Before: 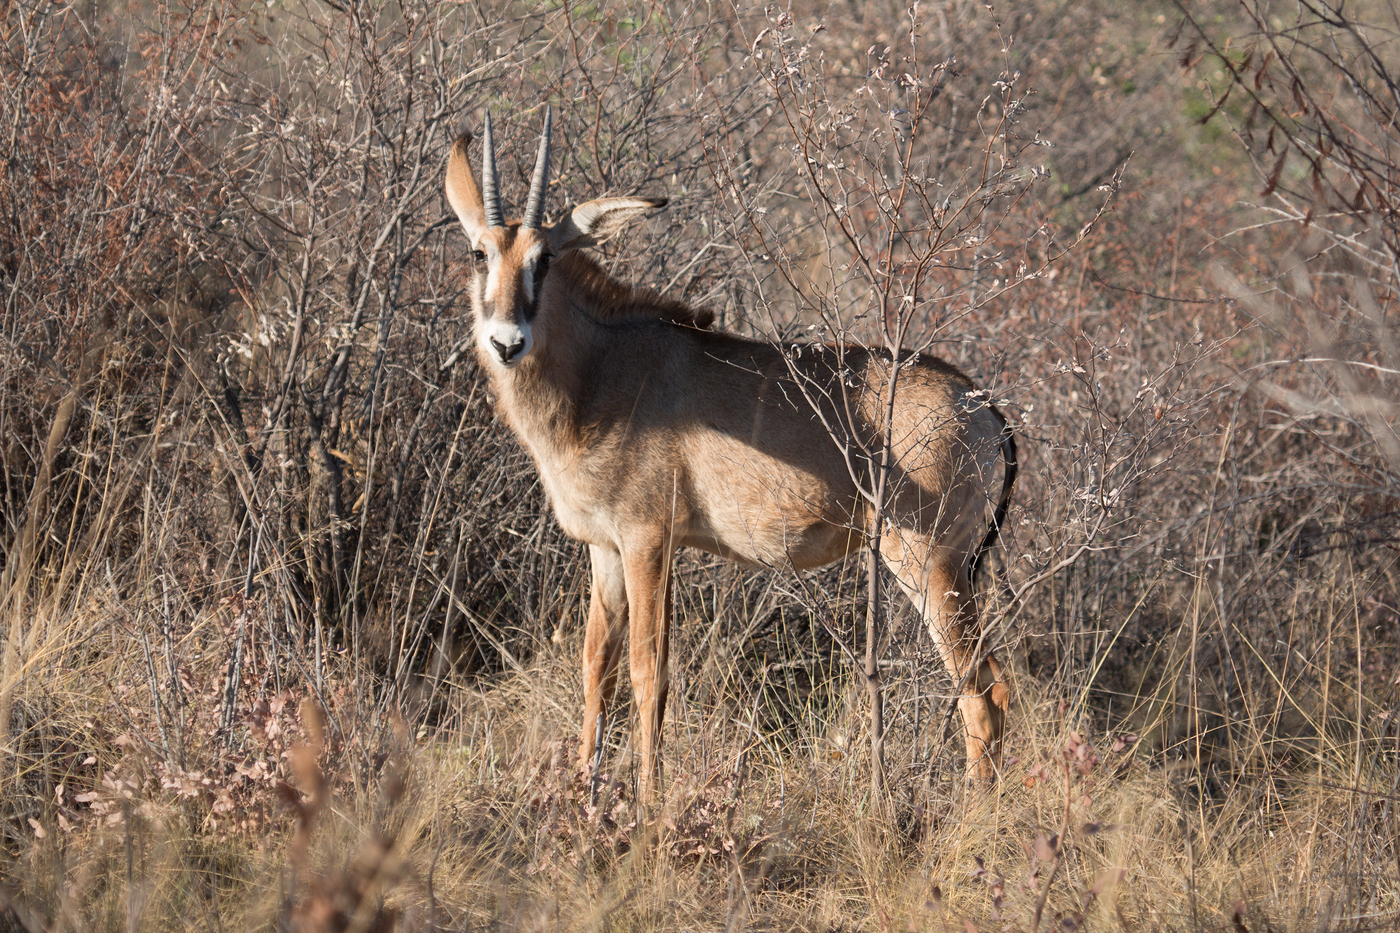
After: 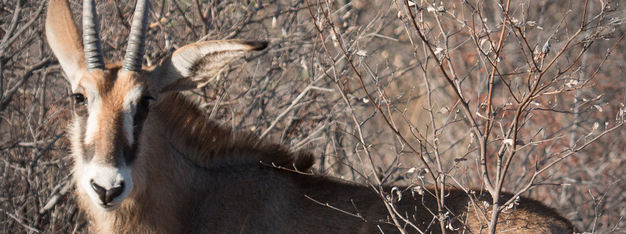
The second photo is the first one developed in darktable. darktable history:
vignetting: fall-off start 74.49%, fall-off radius 65.9%, brightness -0.628, saturation -0.68
crop: left 28.64%, top 16.832%, right 26.637%, bottom 58.055%
